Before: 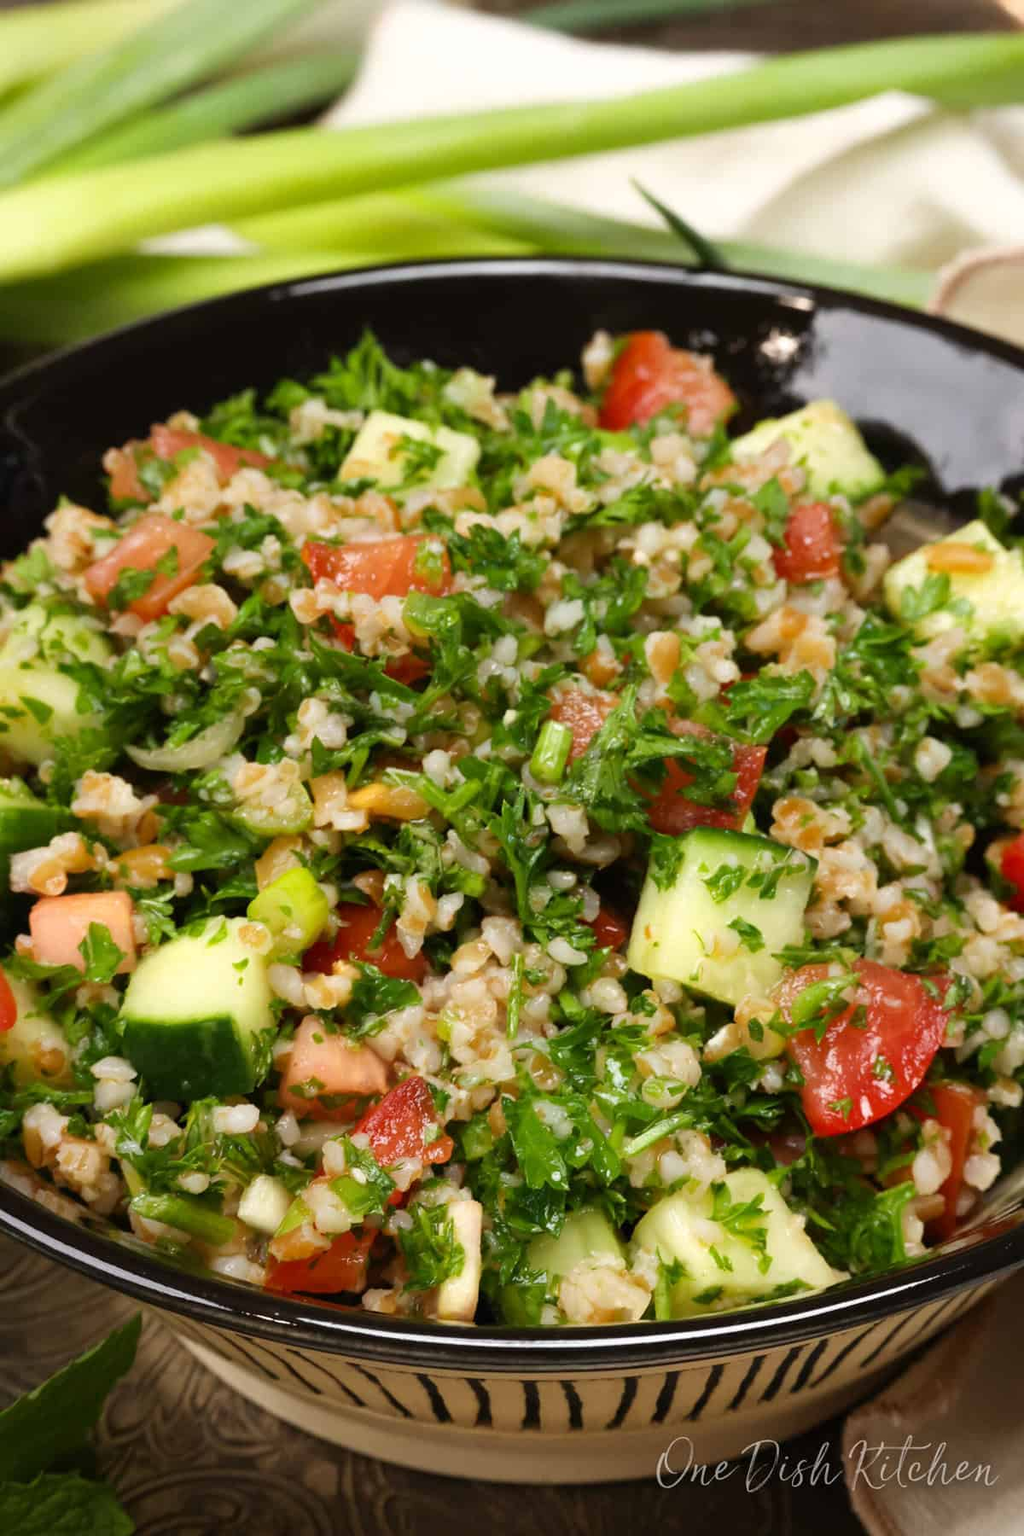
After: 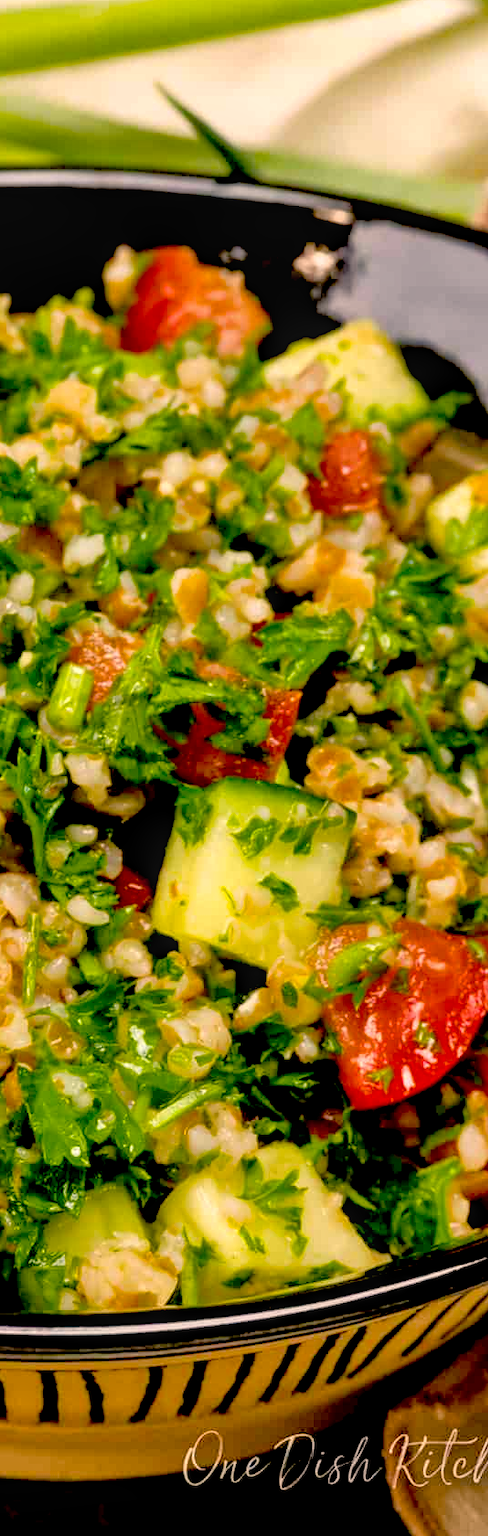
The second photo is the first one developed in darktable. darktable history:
crop: left 47.42%, top 6.638%, right 8.034%
local contrast: on, module defaults
tone equalizer: -7 EV 0.145 EV, -6 EV 0.573 EV, -5 EV 1.18 EV, -4 EV 1.3 EV, -3 EV 1.14 EV, -2 EV 0.6 EV, -1 EV 0.149 EV
exposure: black level correction 0.027, exposure -0.079 EV, compensate exposure bias true, compensate highlight preservation false
color balance rgb: shadows lift › chroma 2.001%, shadows lift › hue 247.24°, highlights gain › chroma 3.119%, highlights gain › hue 54.88°, linear chroma grading › shadows -8.5%, linear chroma grading › global chroma 9.851%, perceptual saturation grading › global saturation 30.733%
